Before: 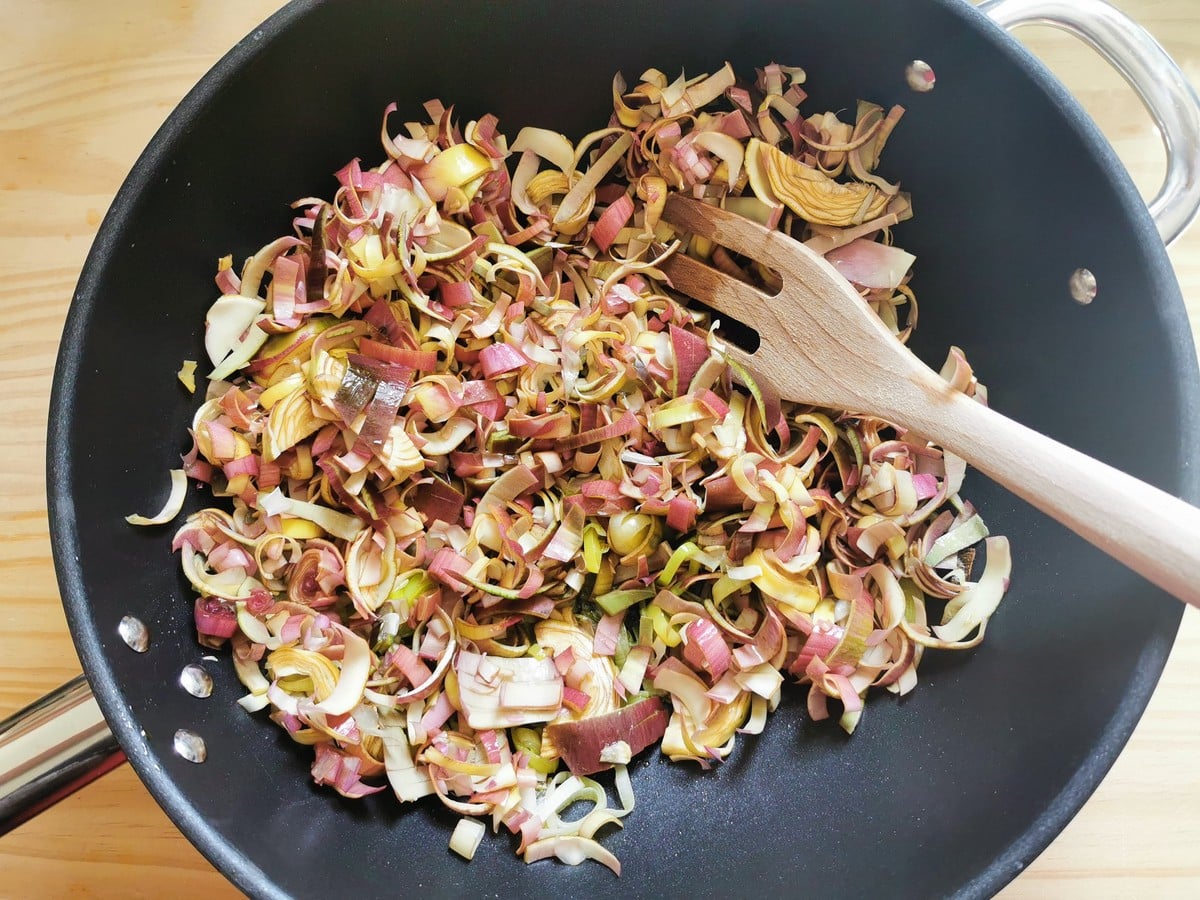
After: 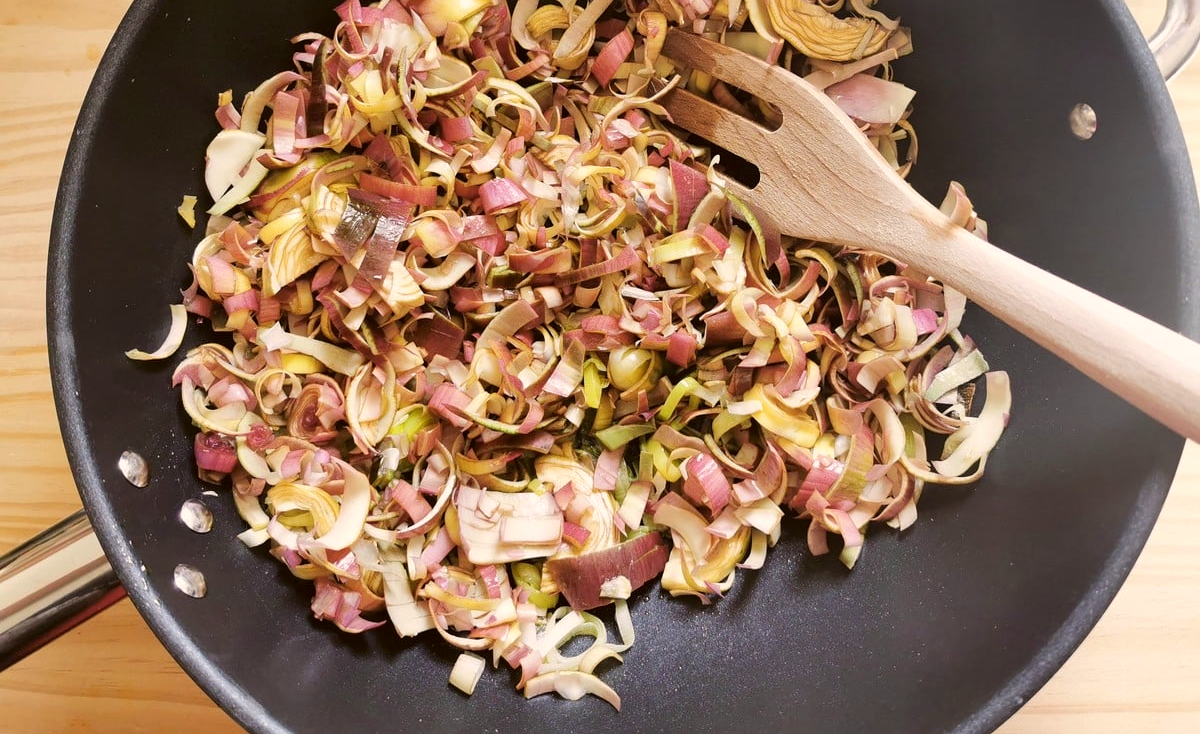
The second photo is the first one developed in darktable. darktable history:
crop and rotate: top 18.398%
color correction: highlights a* 6.55, highlights b* 8.42, shadows a* 5.36, shadows b* 7.34, saturation 0.897
